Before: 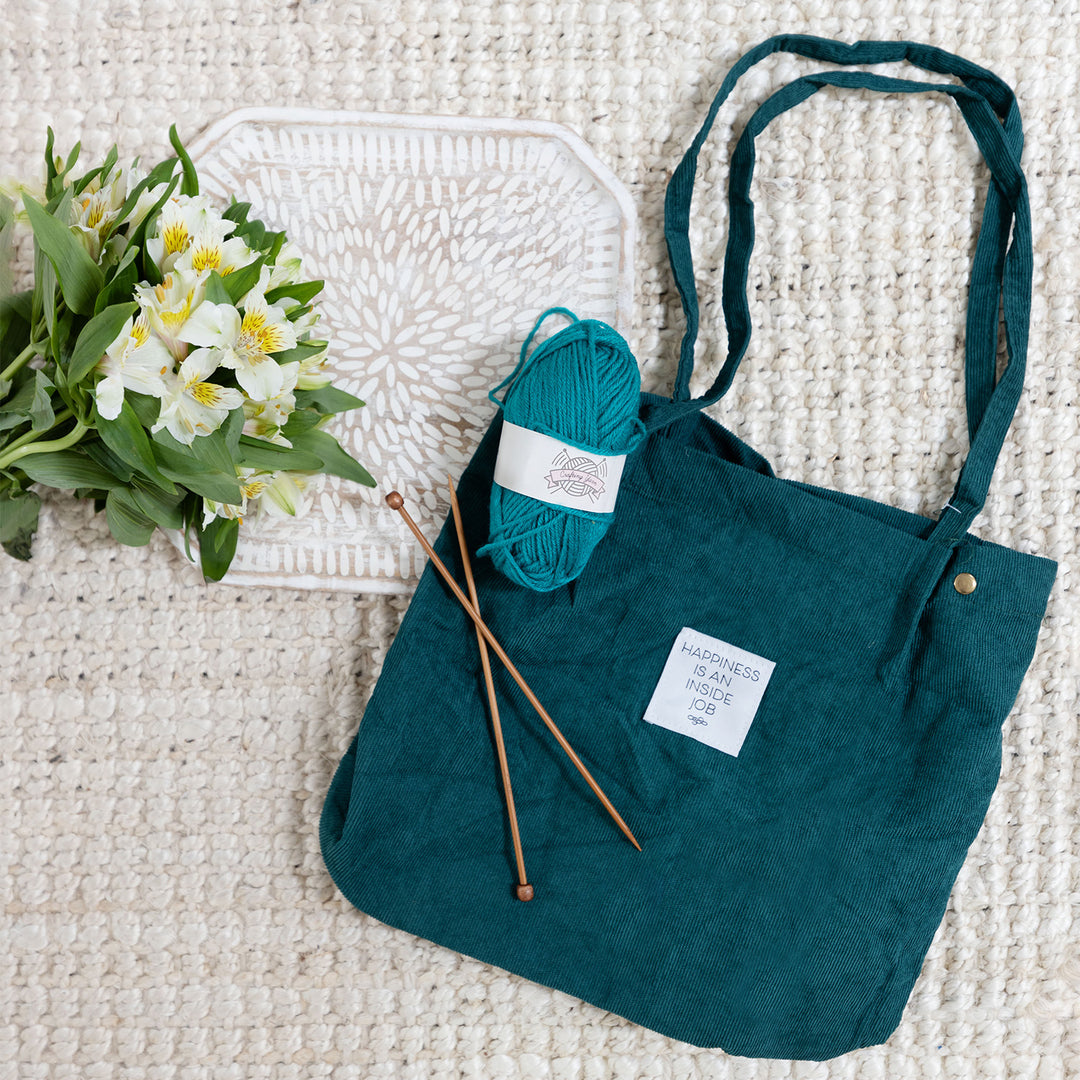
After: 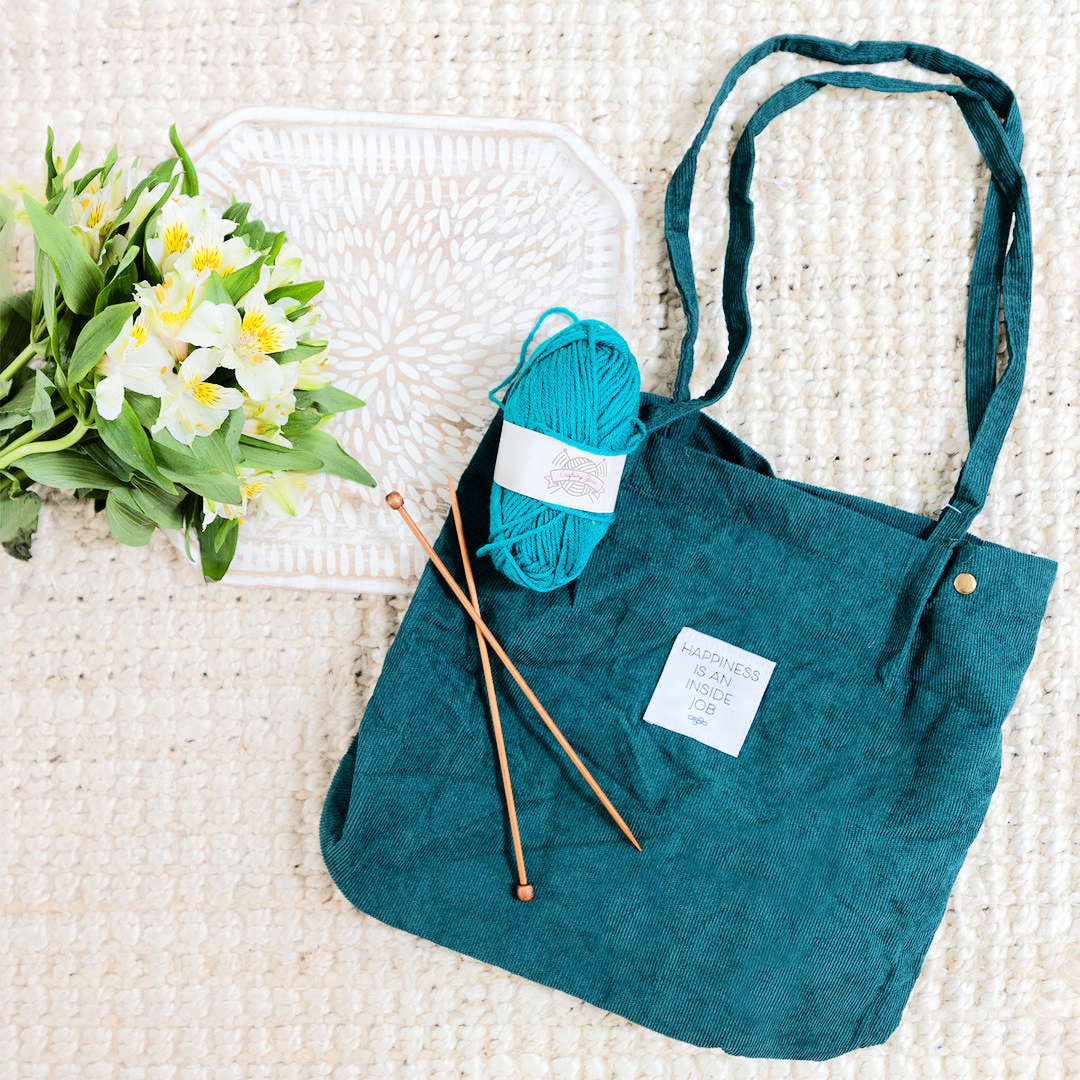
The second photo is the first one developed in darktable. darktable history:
tone equalizer: -7 EV 0.159 EV, -6 EV 0.597 EV, -5 EV 1.12 EV, -4 EV 1.3 EV, -3 EV 1.18 EV, -2 EV 0.6 EV, -1 EV 0.167 EV, edges refinement/feathering 500, mask exposure compensation -1.57 EV, preserve details no
